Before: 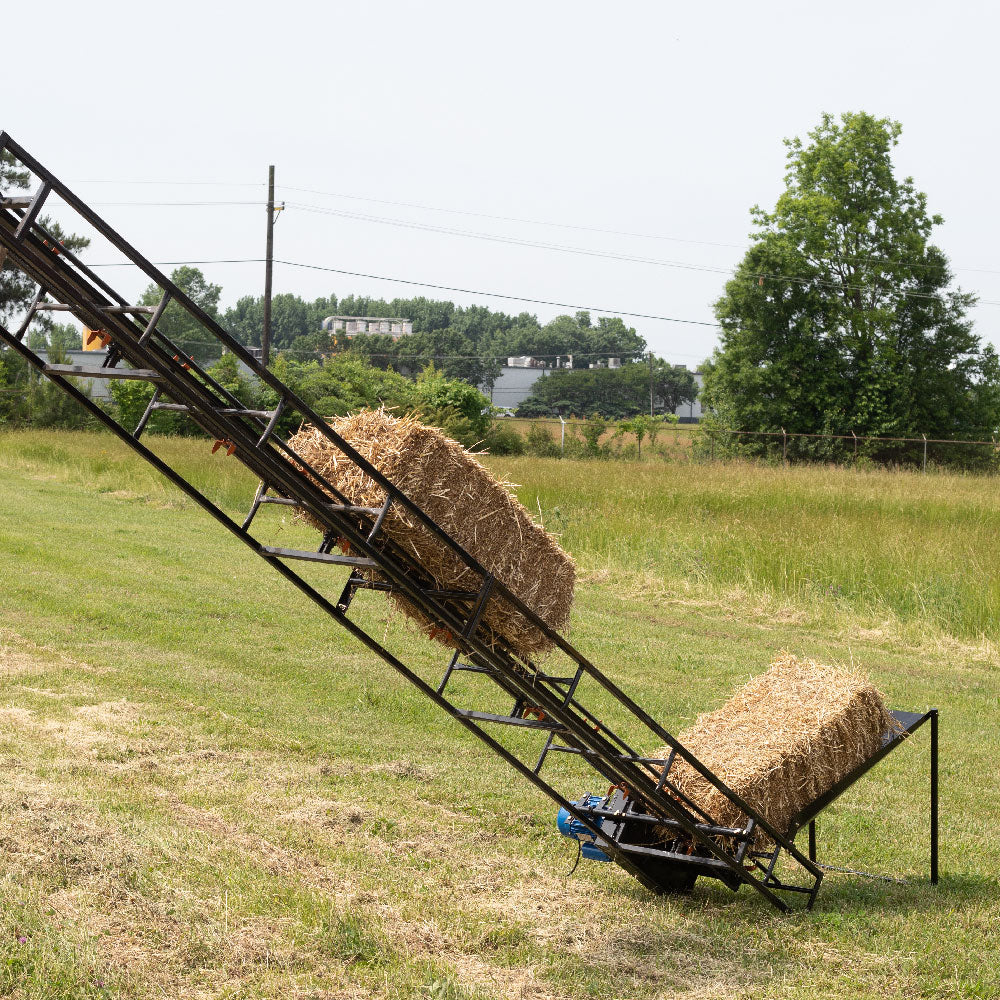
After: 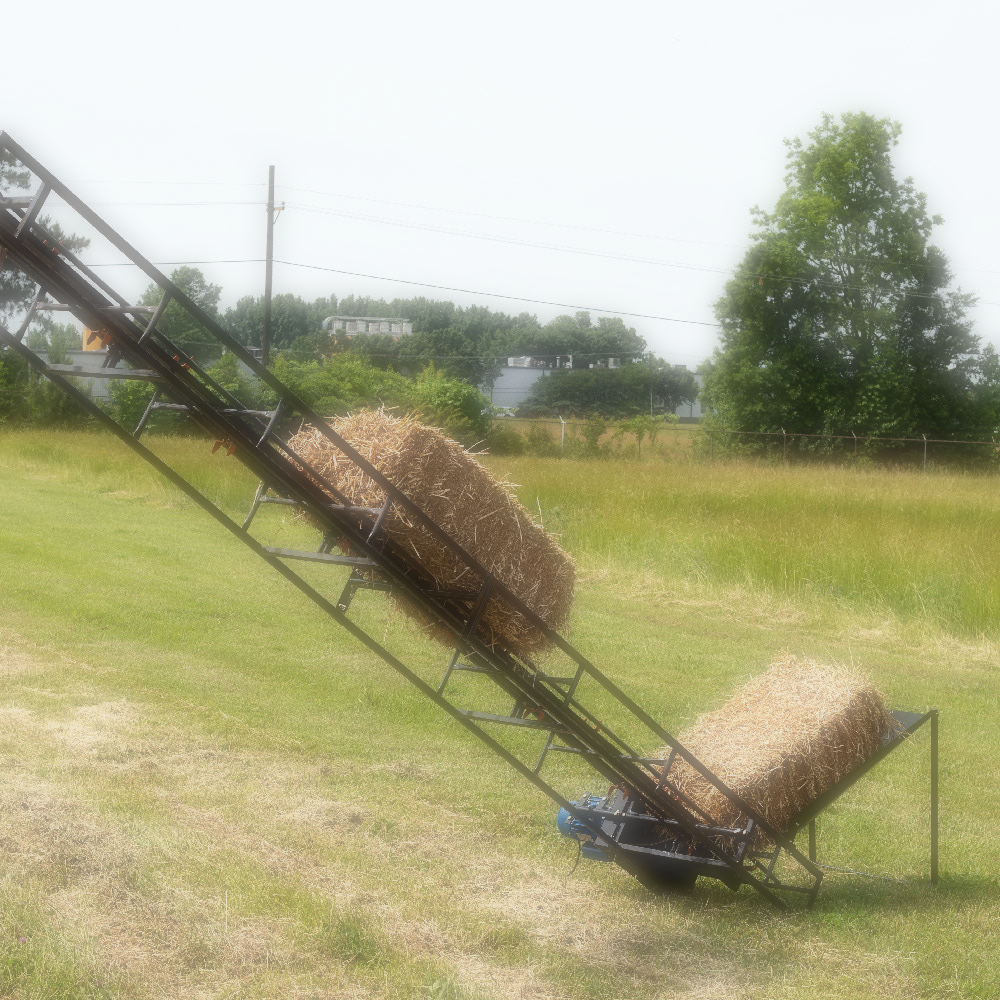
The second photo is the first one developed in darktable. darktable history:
white balance: red 0.978, blue 0.999
soften: on, module defaults
